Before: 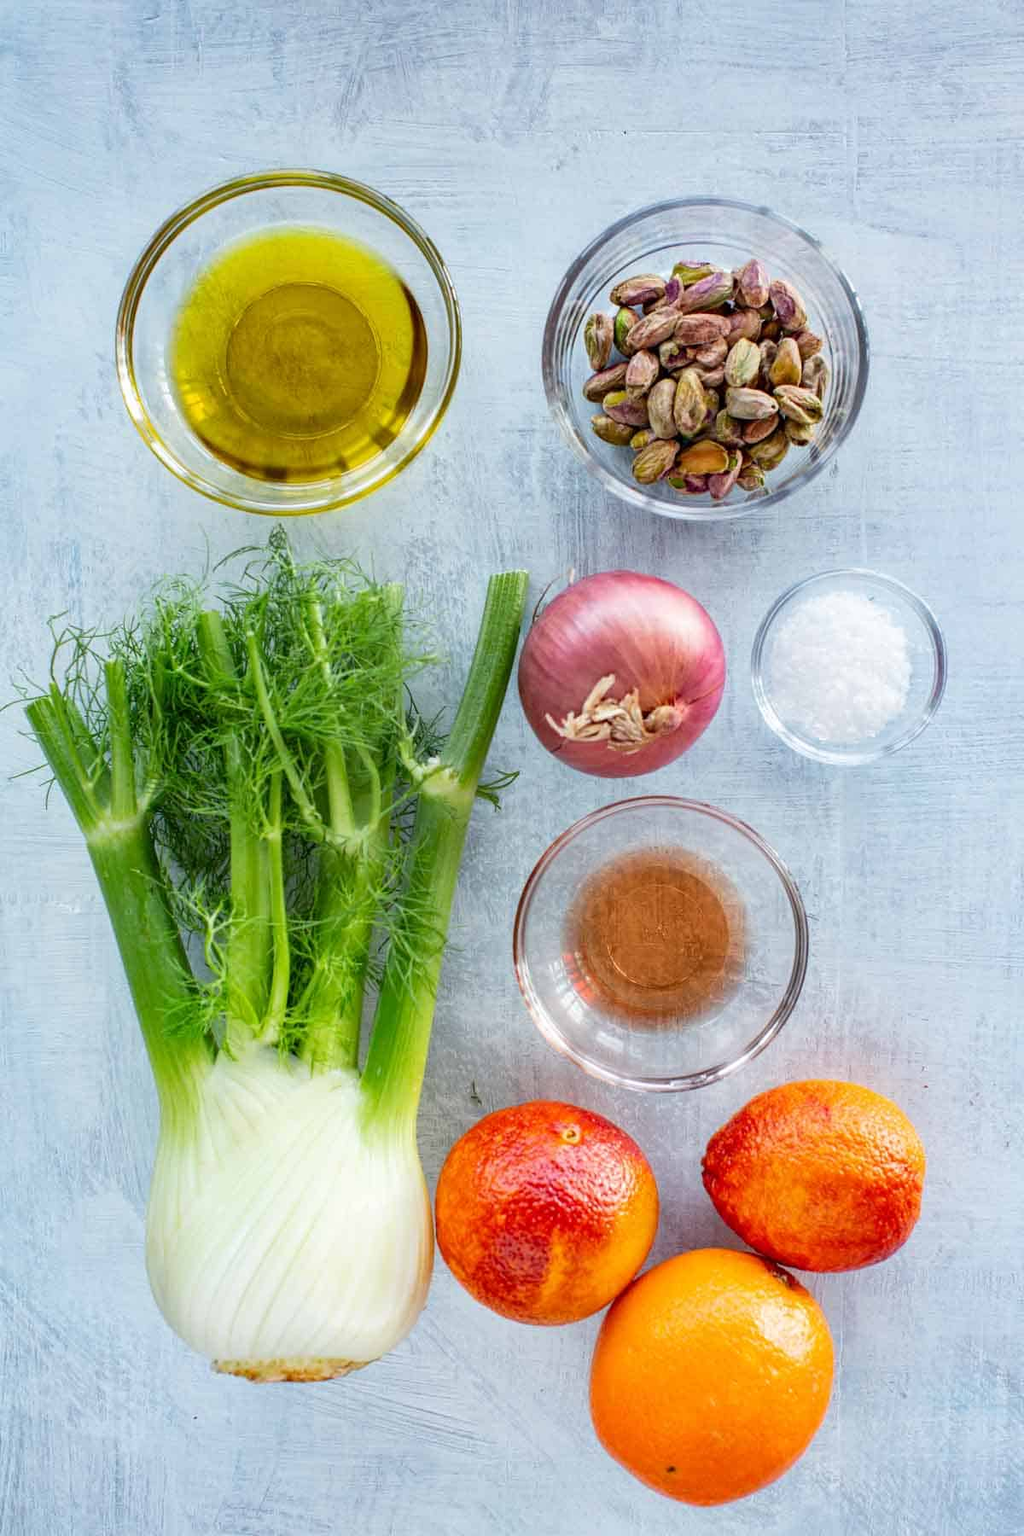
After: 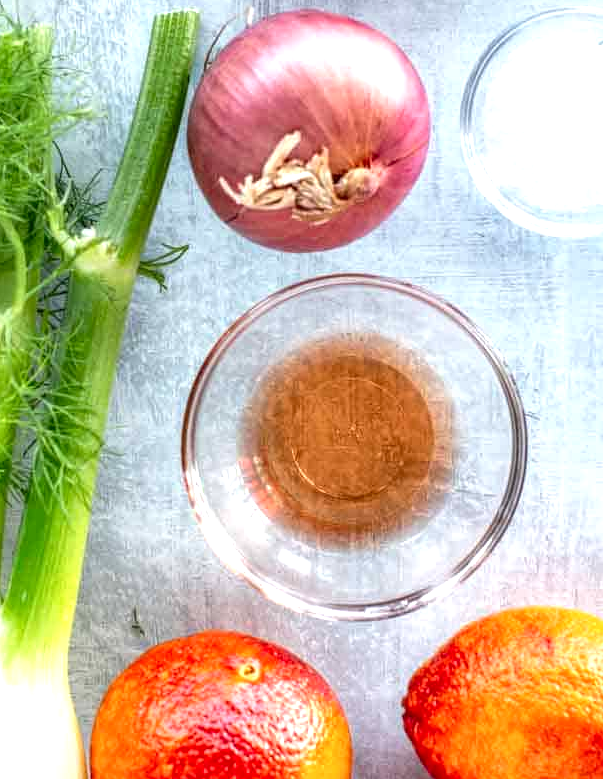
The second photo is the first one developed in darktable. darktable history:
local contrast: detail 130%
exposure: exposure 0.574 EV, compensate highlight preservation false
crop: left 35.03%, top 36.625%, right 14.663%, bottom 20.057%
